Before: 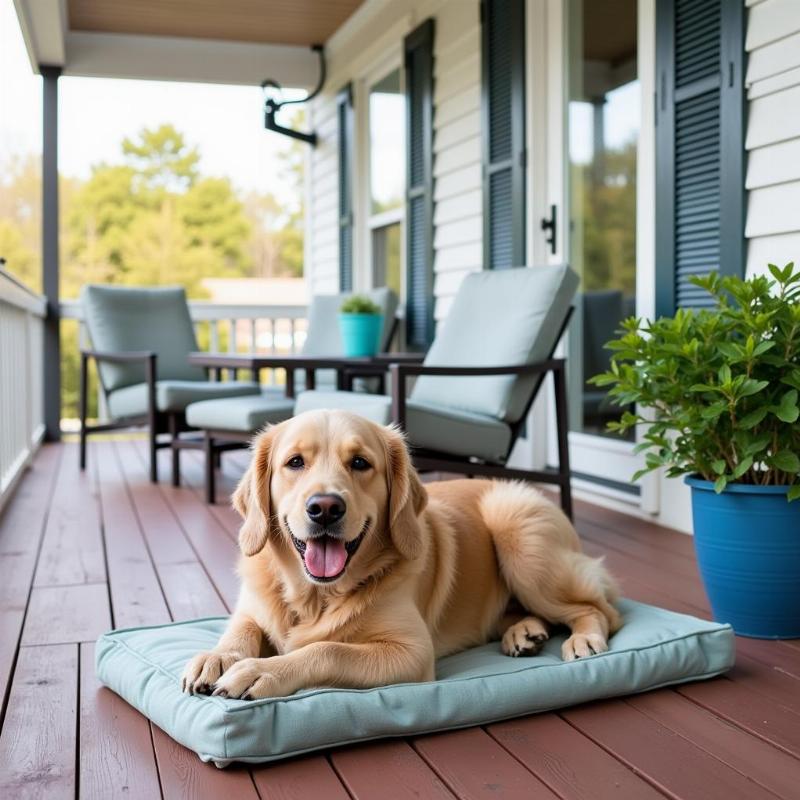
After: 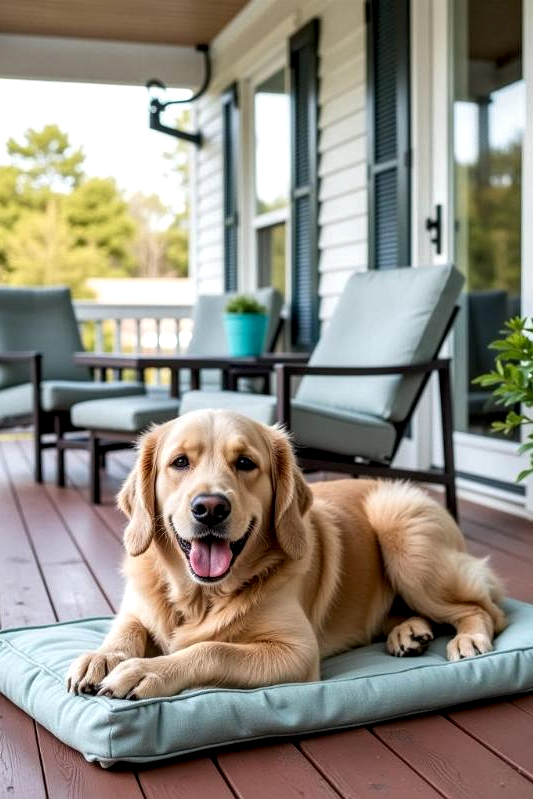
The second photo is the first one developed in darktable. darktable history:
crop and rotate: left 14.436%, right 18.898%
local contrast: highlights 25%, detail 150%
shadows and highlights: white point adjustment 1, soften with gaussian
